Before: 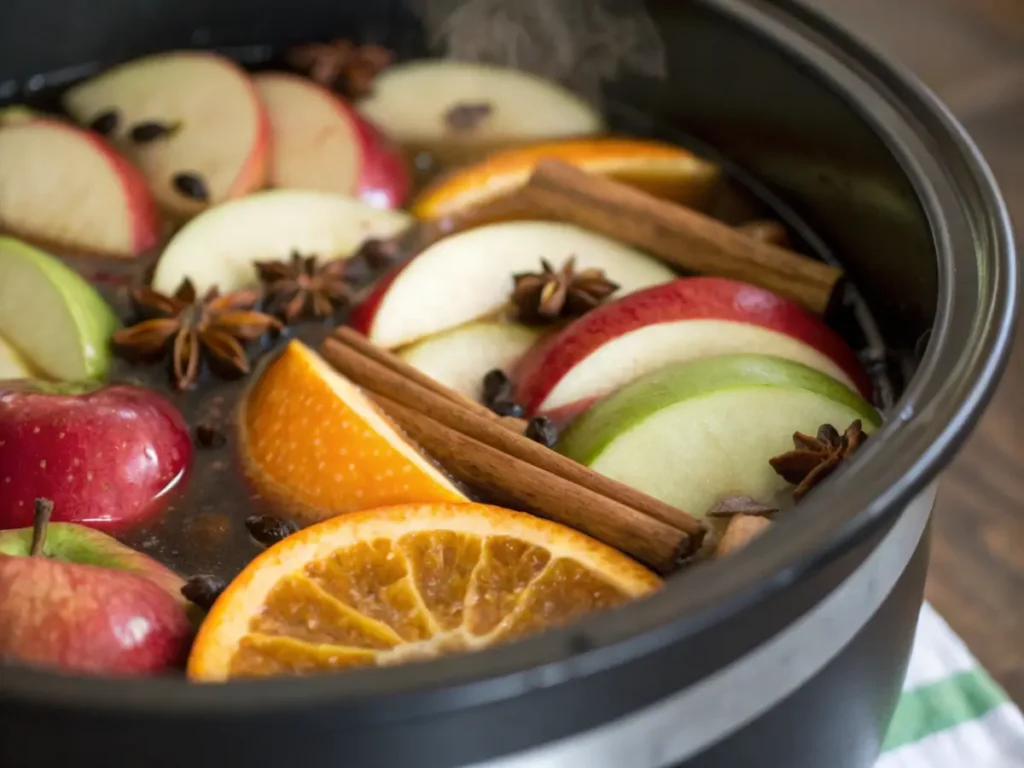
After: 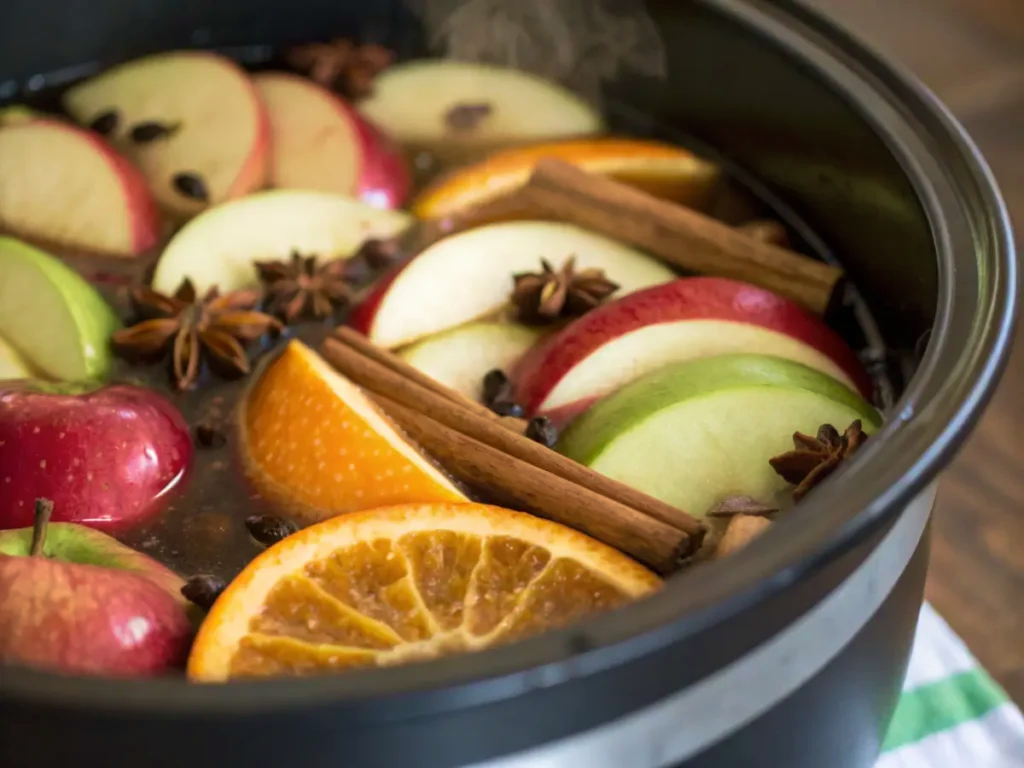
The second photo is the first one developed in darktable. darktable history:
tone equalizer: smoothing diameter 2.05%, edges refinement/feathering 18.88, mask exposure compensation -1.57 EV, filter diffusion 5
velvia: strength 45.27%
